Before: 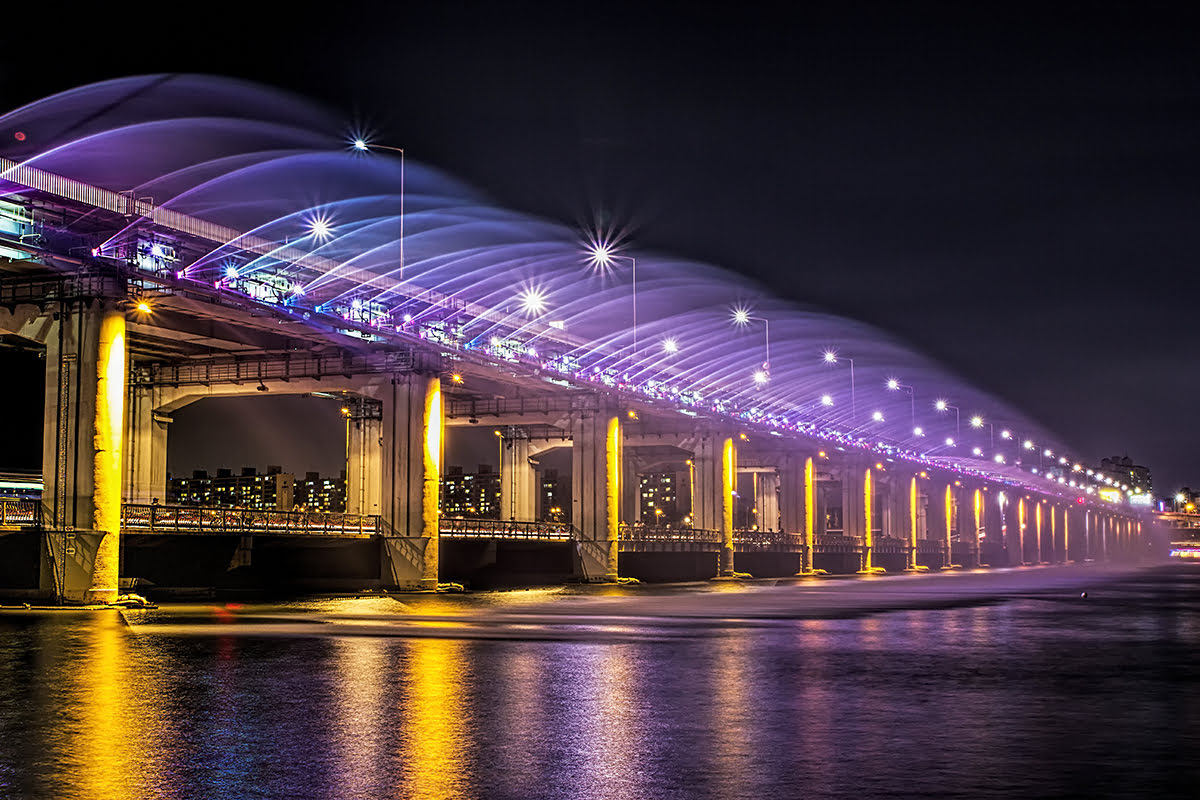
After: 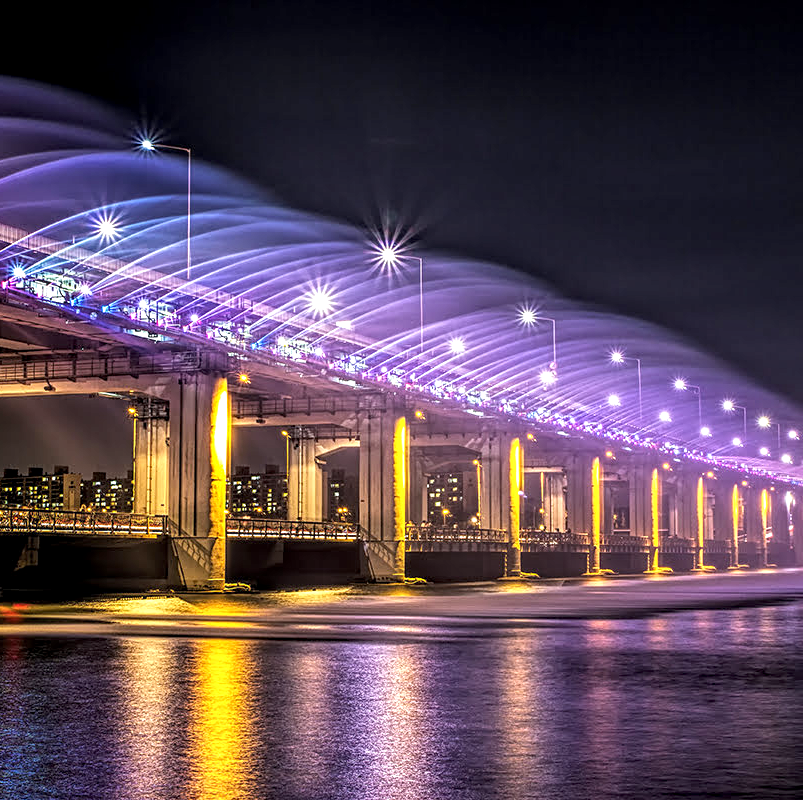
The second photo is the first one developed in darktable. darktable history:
crop and rotate: left 17.772%, right 15.298%
exposure: black level correction 0.001, exposure 0.499 EV, compensate highlight preservation false
local contrast: detail 130%
